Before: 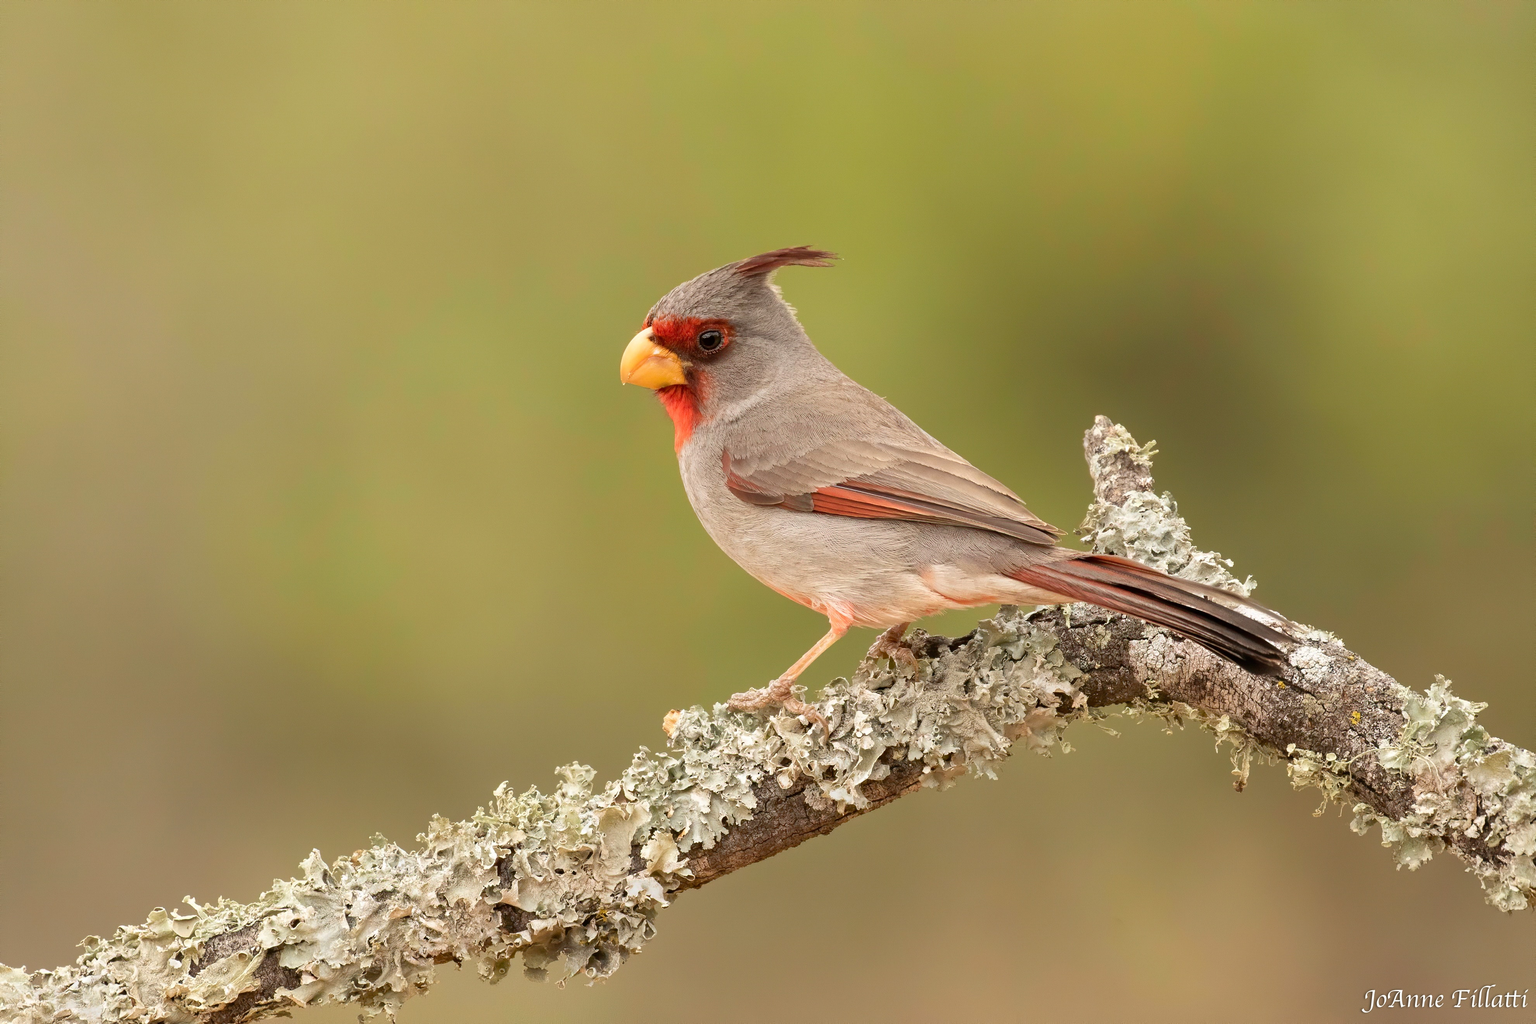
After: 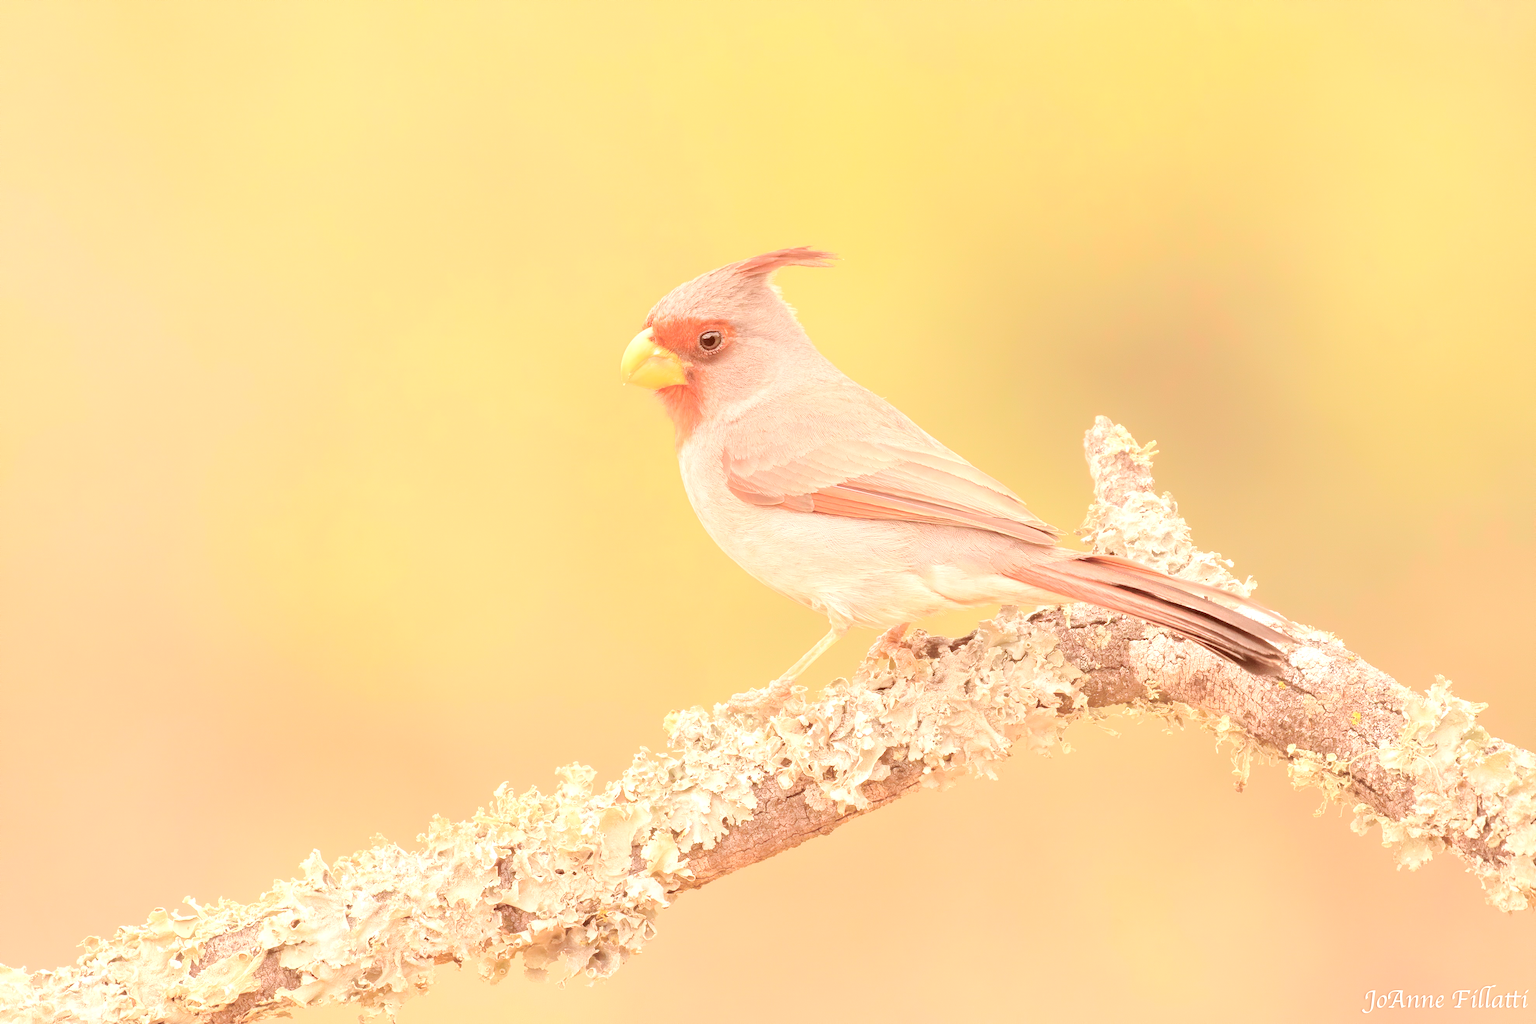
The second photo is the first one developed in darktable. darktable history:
contrast brightness saturation: brightness 0.986
exposure: exposure 0.752 EV, compensate exposure bias true, compensate highlight preservation false
color correction: highlights a* 9.16, highlights b* 8.79, shadows a* 39.68, shadows b* 39.28, saturation 0.799
